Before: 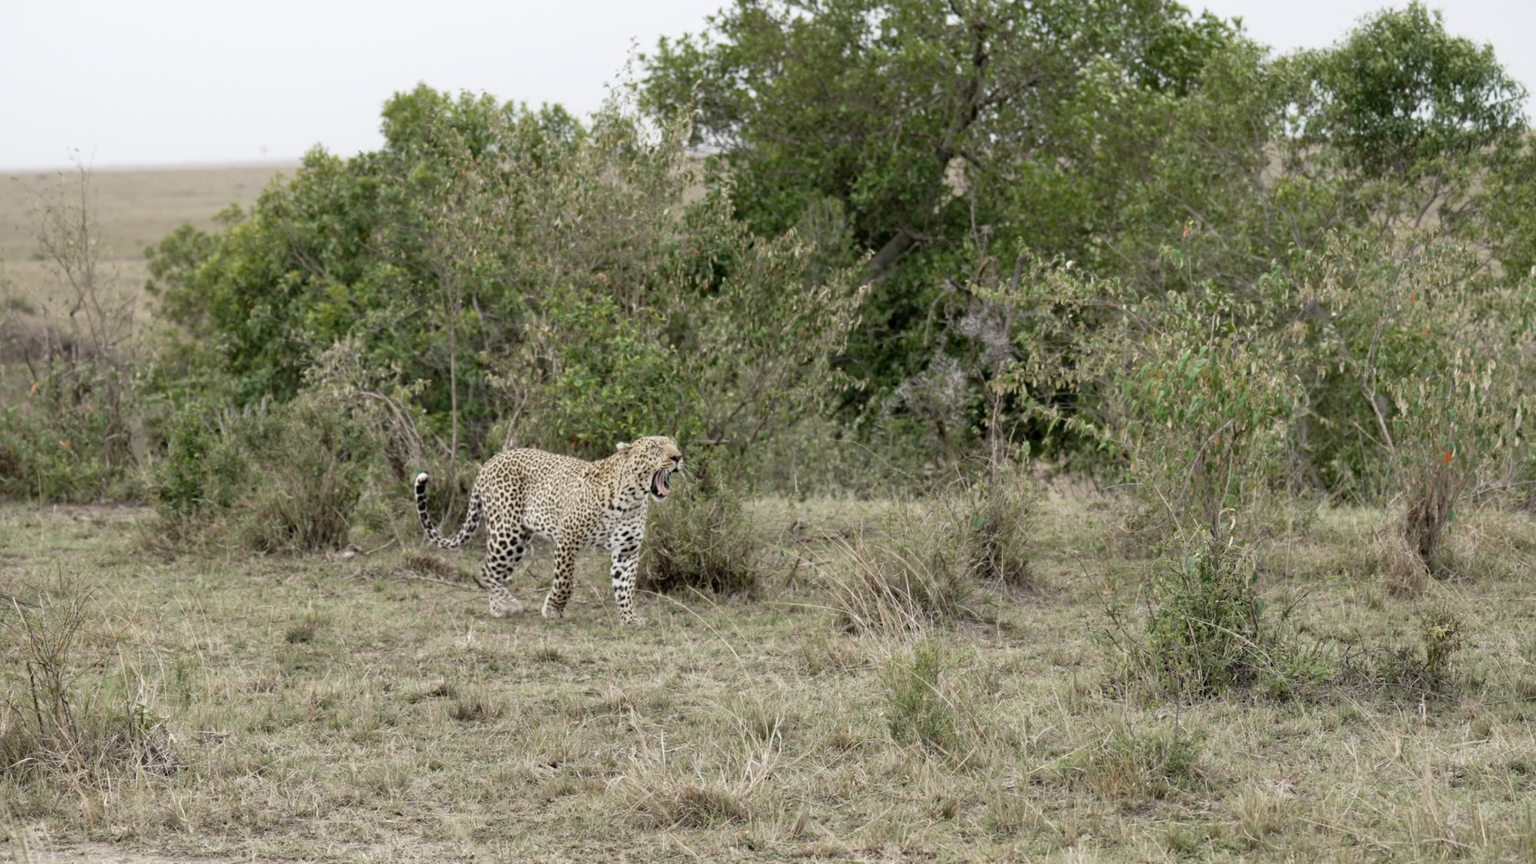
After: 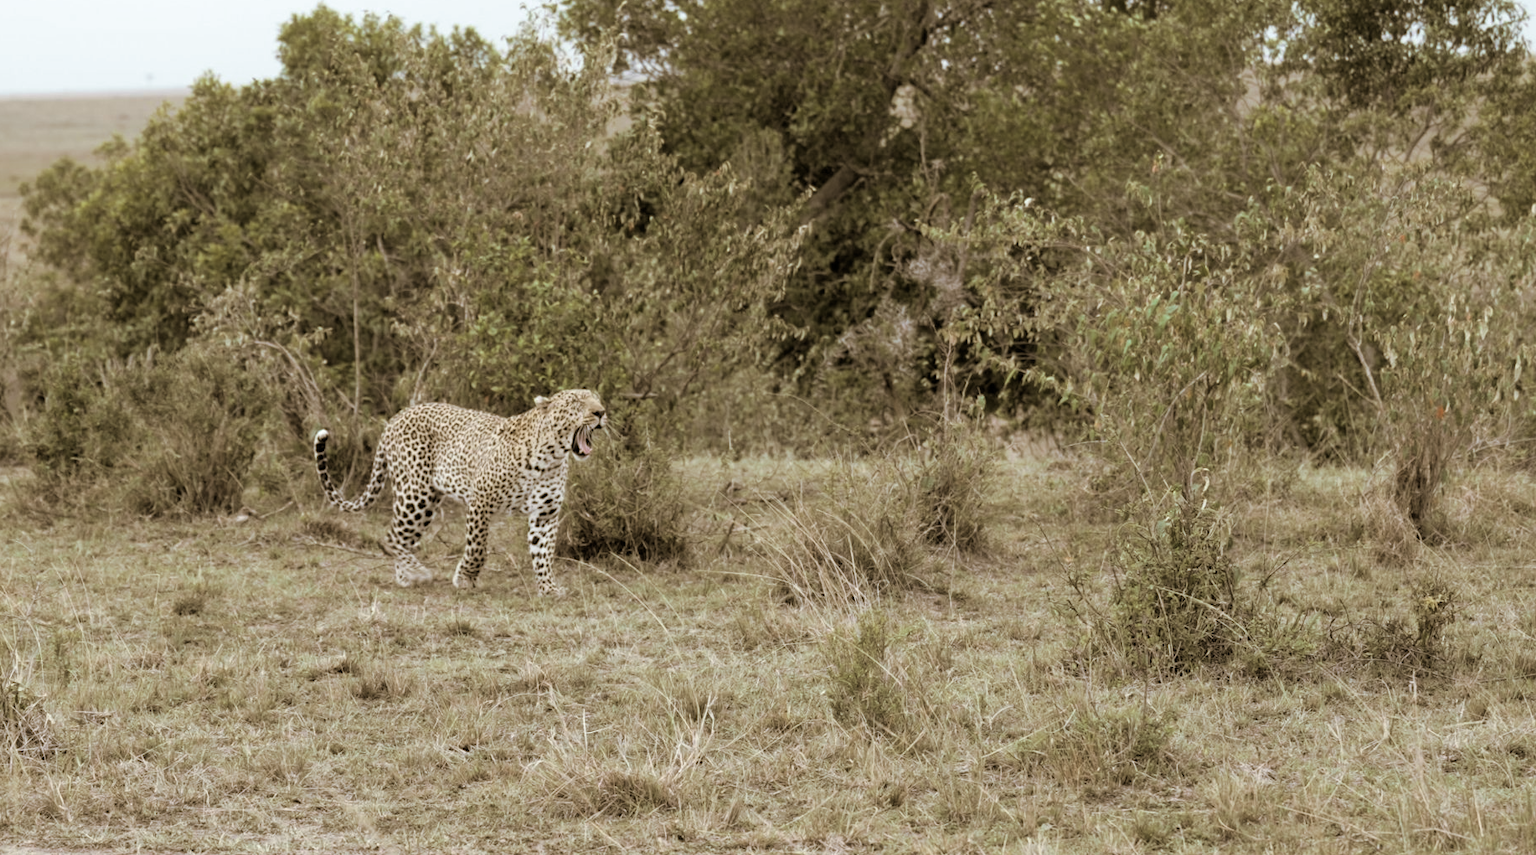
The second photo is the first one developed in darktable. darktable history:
split-toning: shadows › hue 37.98°, highlights › hue 185.58°, balance -55.261
shadows and highlights: shadows 12, white point adjustment 1.2, highlights -0.36, soften with gaussian
crop and rotate: left 8.262%, top 9.226%
